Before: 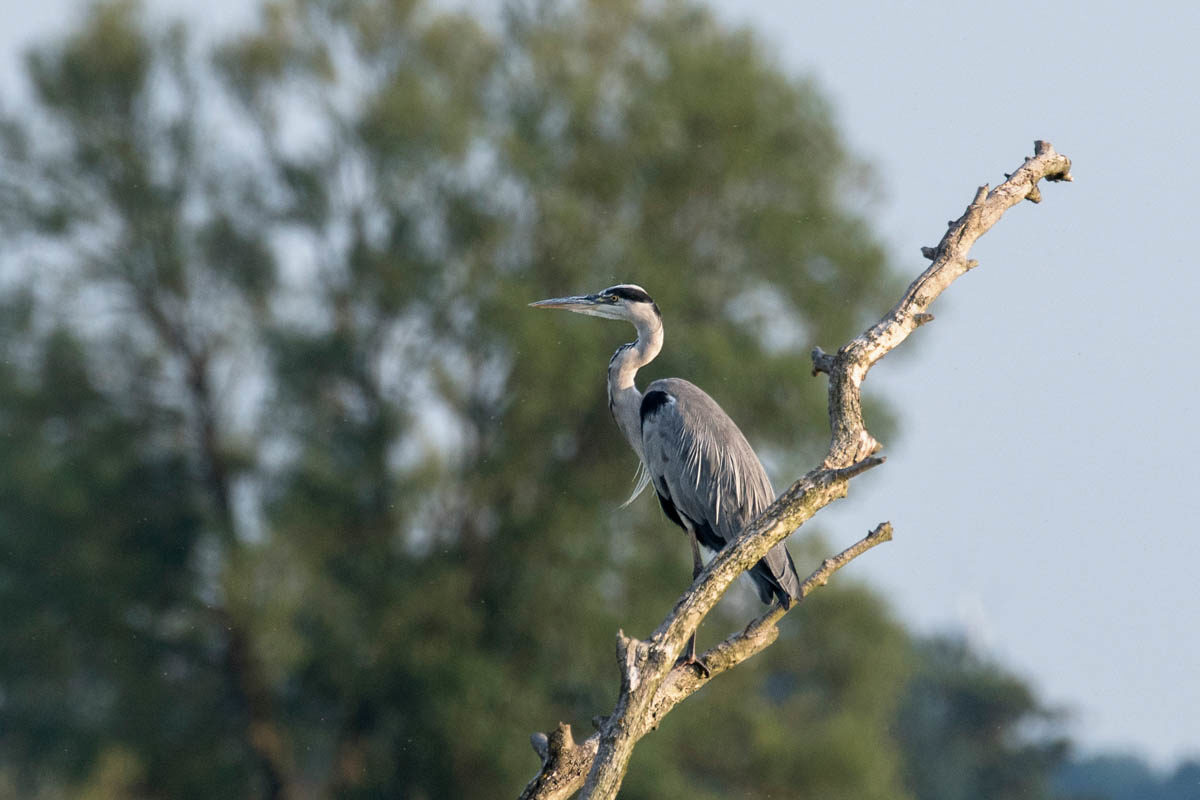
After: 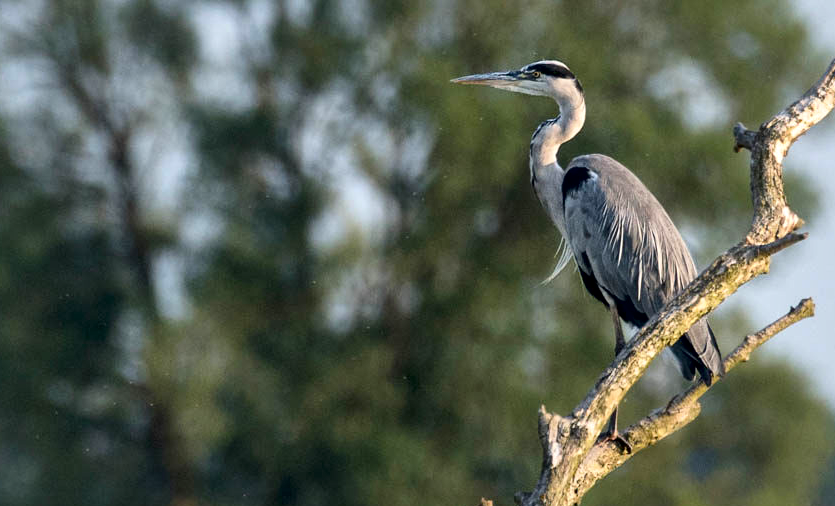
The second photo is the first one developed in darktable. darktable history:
color balance rgb: perceptual saturation grading › global saturation 15.946%, global vibrance 14.219%
crop: left 6.507%, top 28.119%, right 23.867%, bottom 8.557%
local contrast: mode bilateral grid, contrast 25, coarseness 60, detail 151%, midtone range 0.2
